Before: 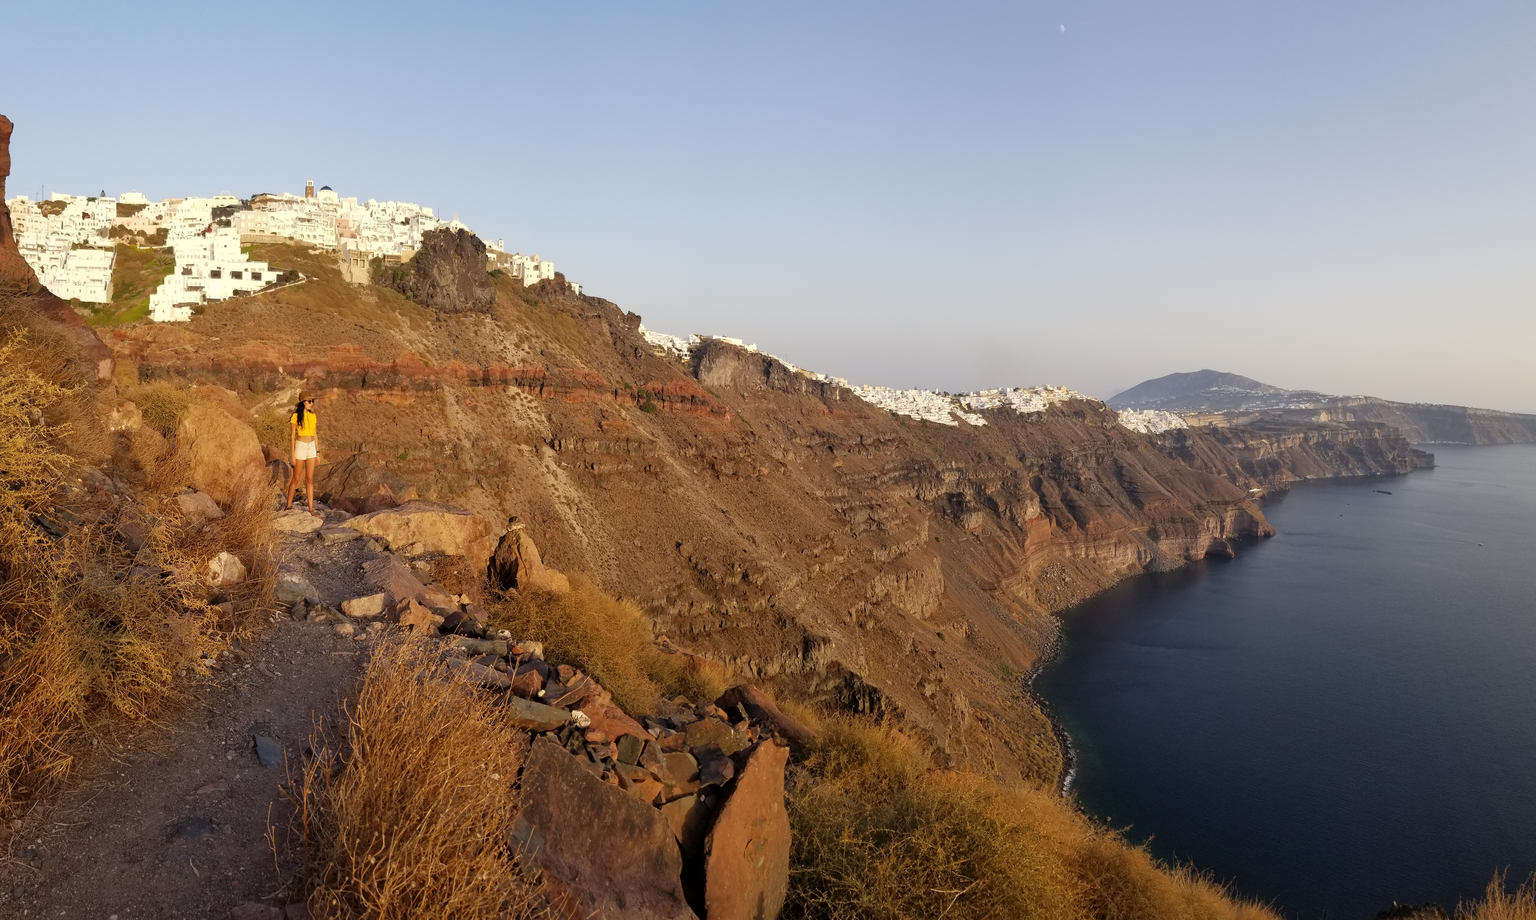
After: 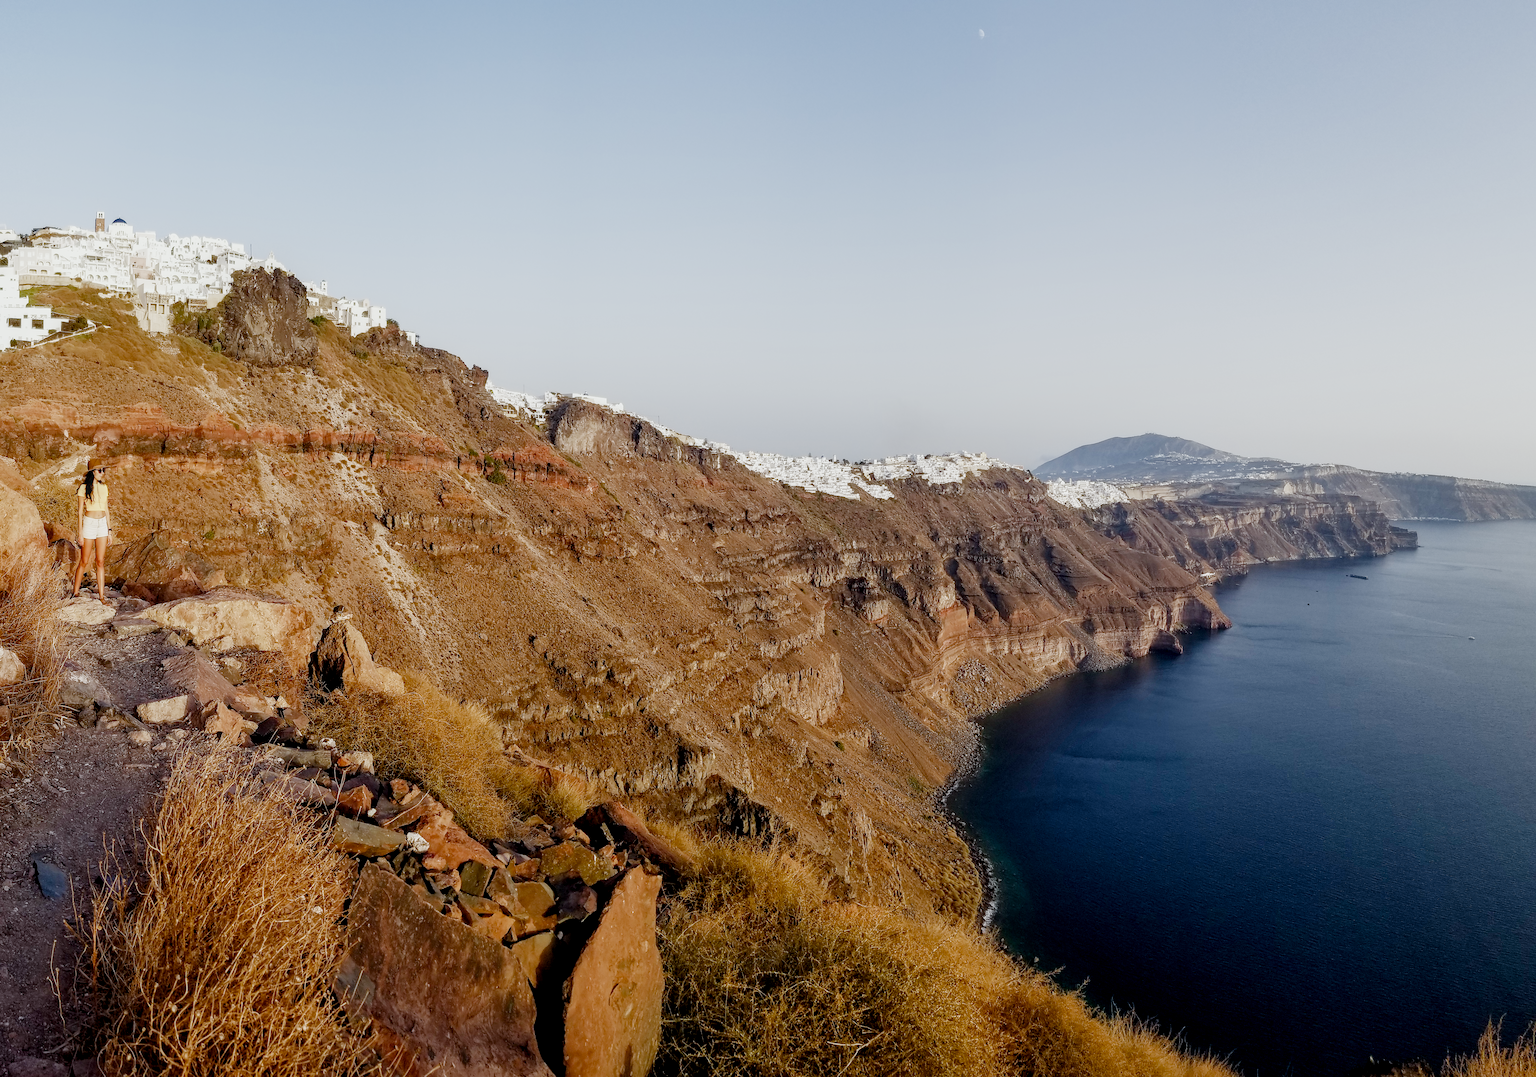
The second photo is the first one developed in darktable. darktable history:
sharpen: radius 1.814, amount 0.402, threshold 1.233
color balance rgb: perceptual saturation grading › global saturation 20%, perceptual saturation grading › highlights -50.511%, perceptual saturation grading › shadows 30.569%, perceptual brilliance grading › highlights 5.35%, perceptual brilliance grading › shadows -9.864%
local contrast: on, module defaults
filmic rgb: black relative exposure -7.65 EV, white relative exposure 4.56 EV, hardness 3.61, preserve chrominance no, color science v4 (2020), contrast in shadows soft, contrast in highlights soft
color calibration: output R [0.999, 0.026, -0.11, 0], output G [-0.019, 1.037, -0.099, 0], output B [0.022, -0.023, 0.902, 0], x 0.368, y 0.376, temperature 4368.24 K
crop and rotate: left 14.621%
exposure: black level correction 0, exposure 0.498 EV, compensate highlight preservation false
